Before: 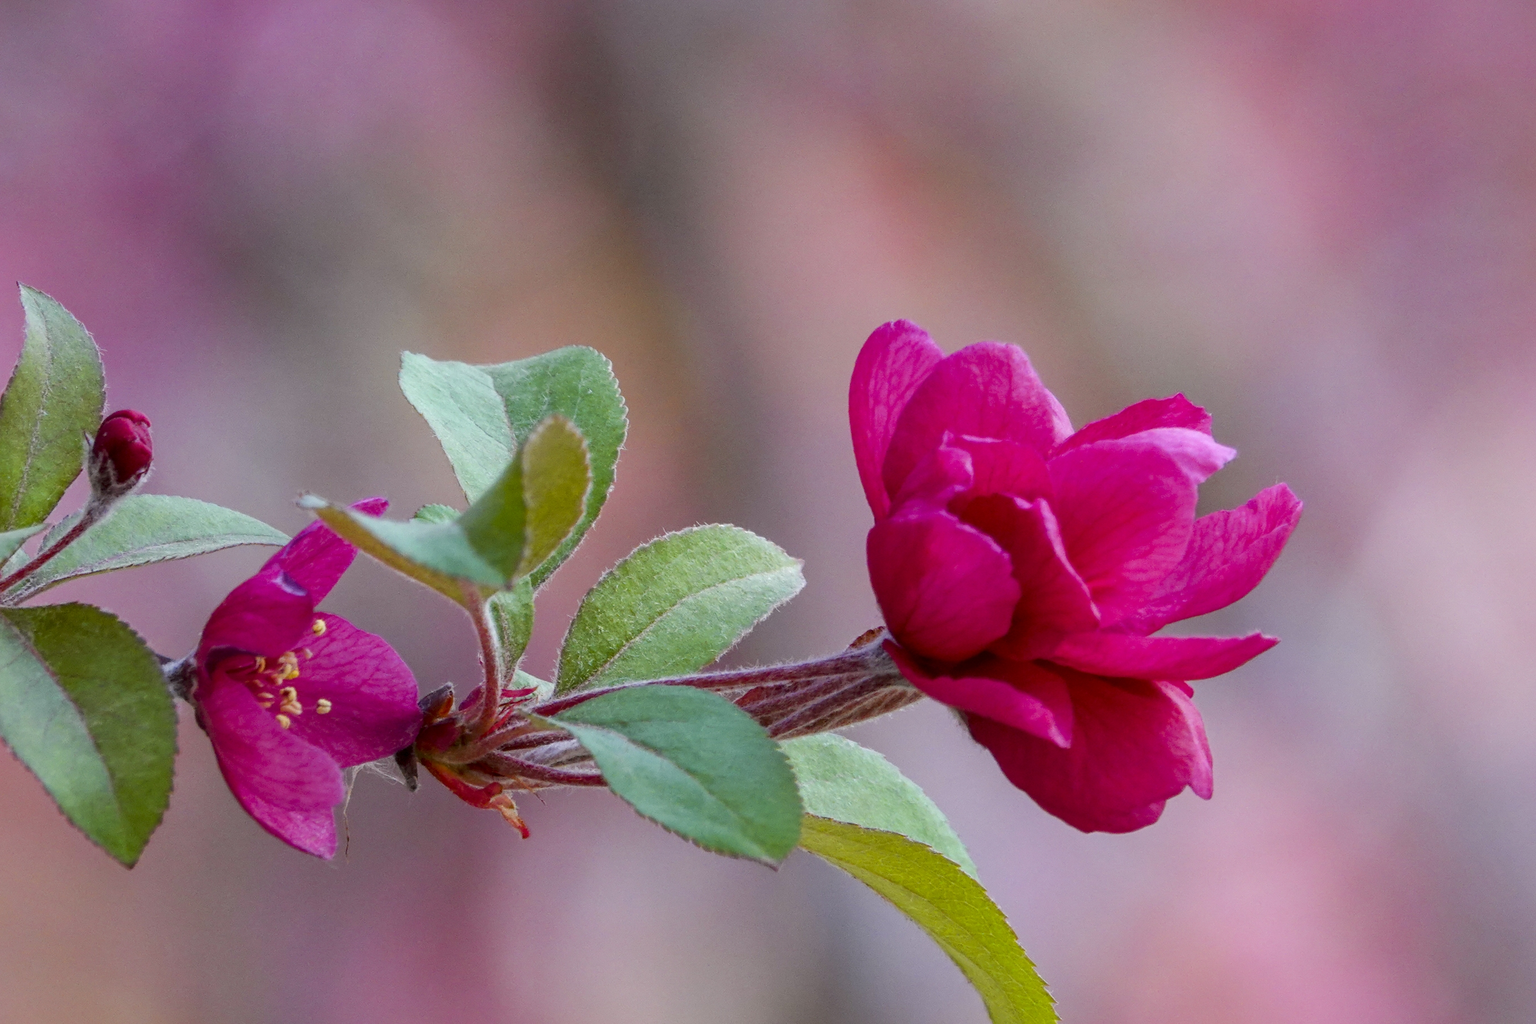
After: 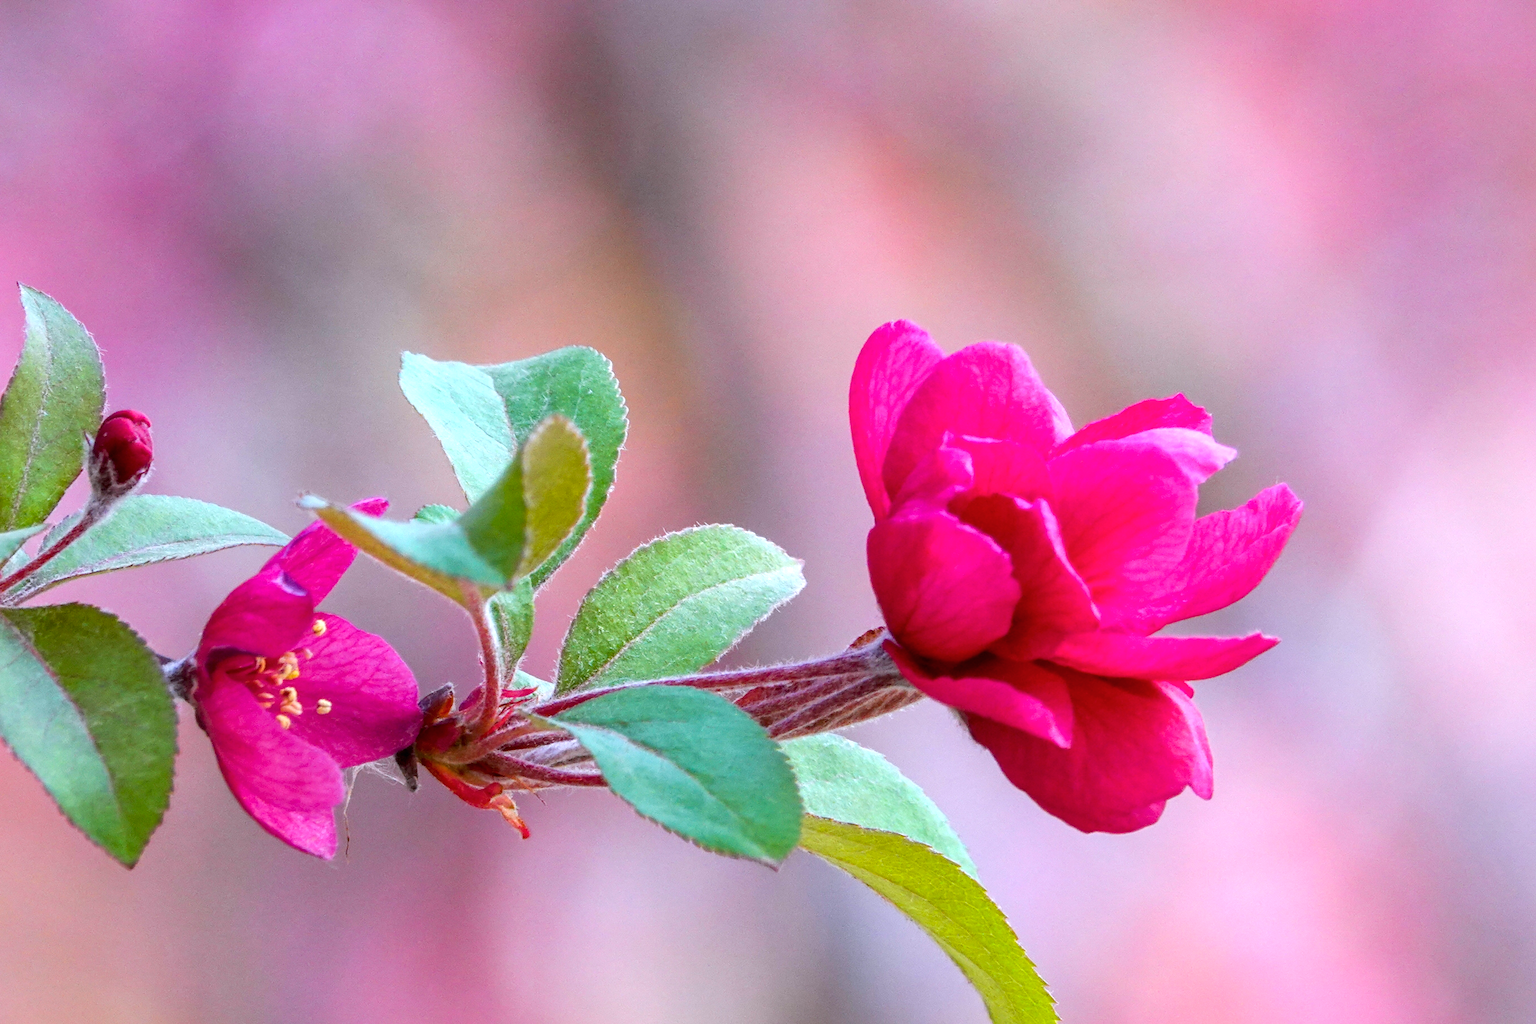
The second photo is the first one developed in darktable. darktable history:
exposure: black level correction 0, exposure 0.7 EV, compensate exposure bias true, compensate highlight preservation false
color calibration: illuminant as shot in camera, x 0.358, y 0.373, temperature 4628.91 K
